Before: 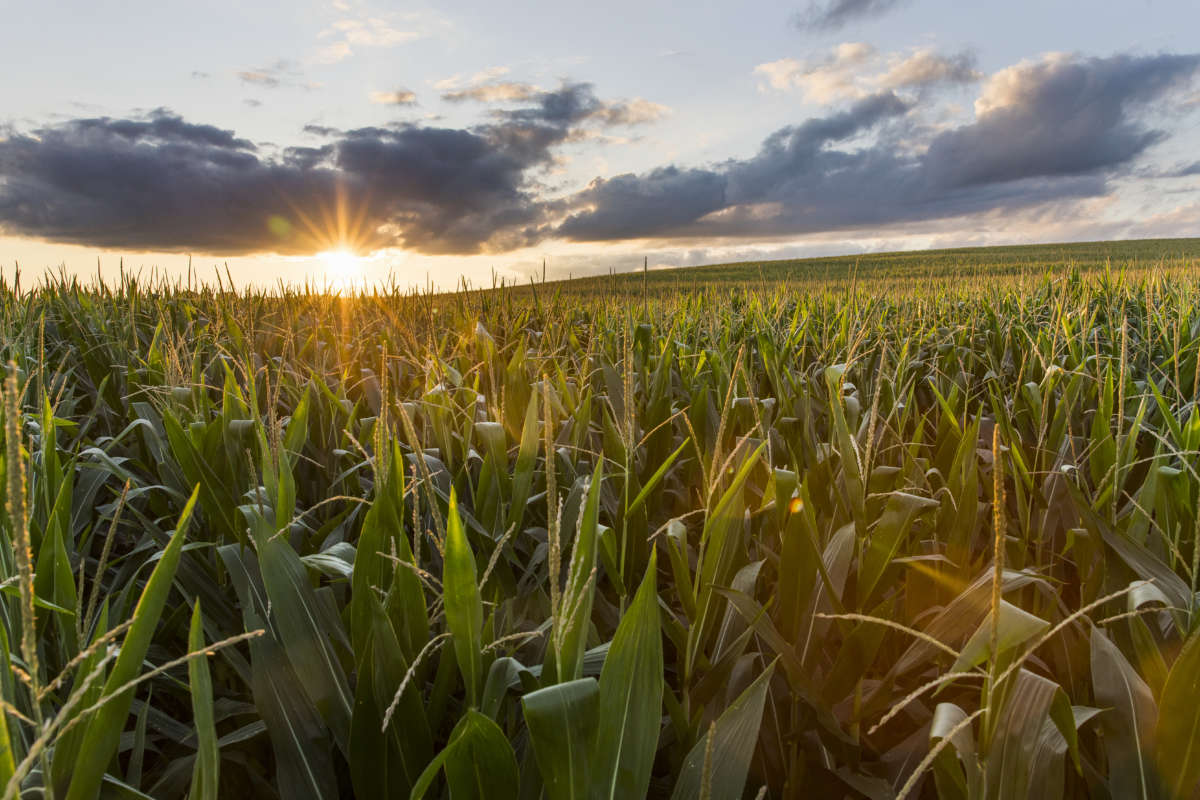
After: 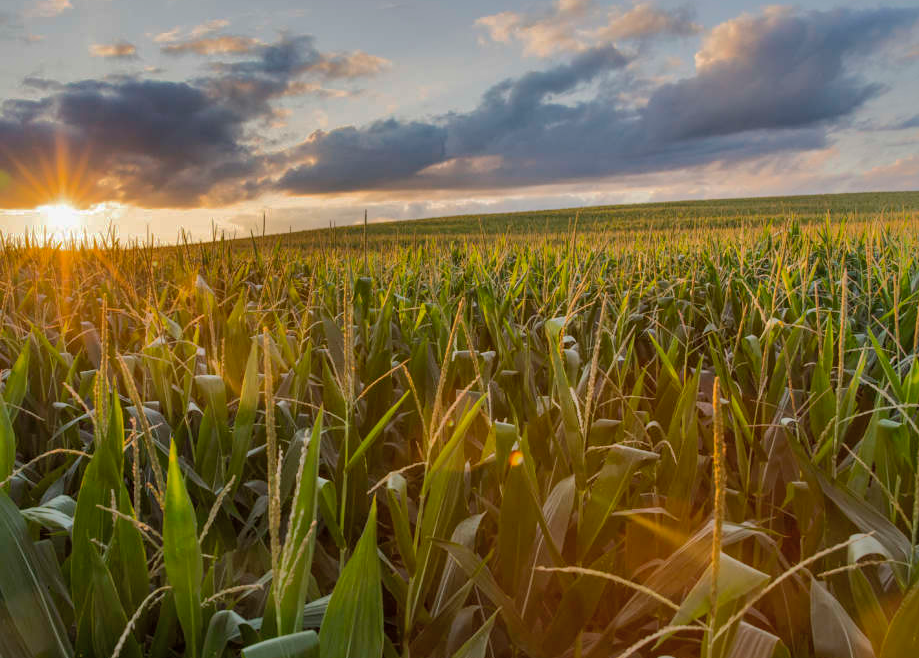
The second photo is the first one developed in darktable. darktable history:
shadows and highlights: shadows 38.8, highlights -75.69
crop: left 23.354%, top 5.92%, bottom 11.732%
